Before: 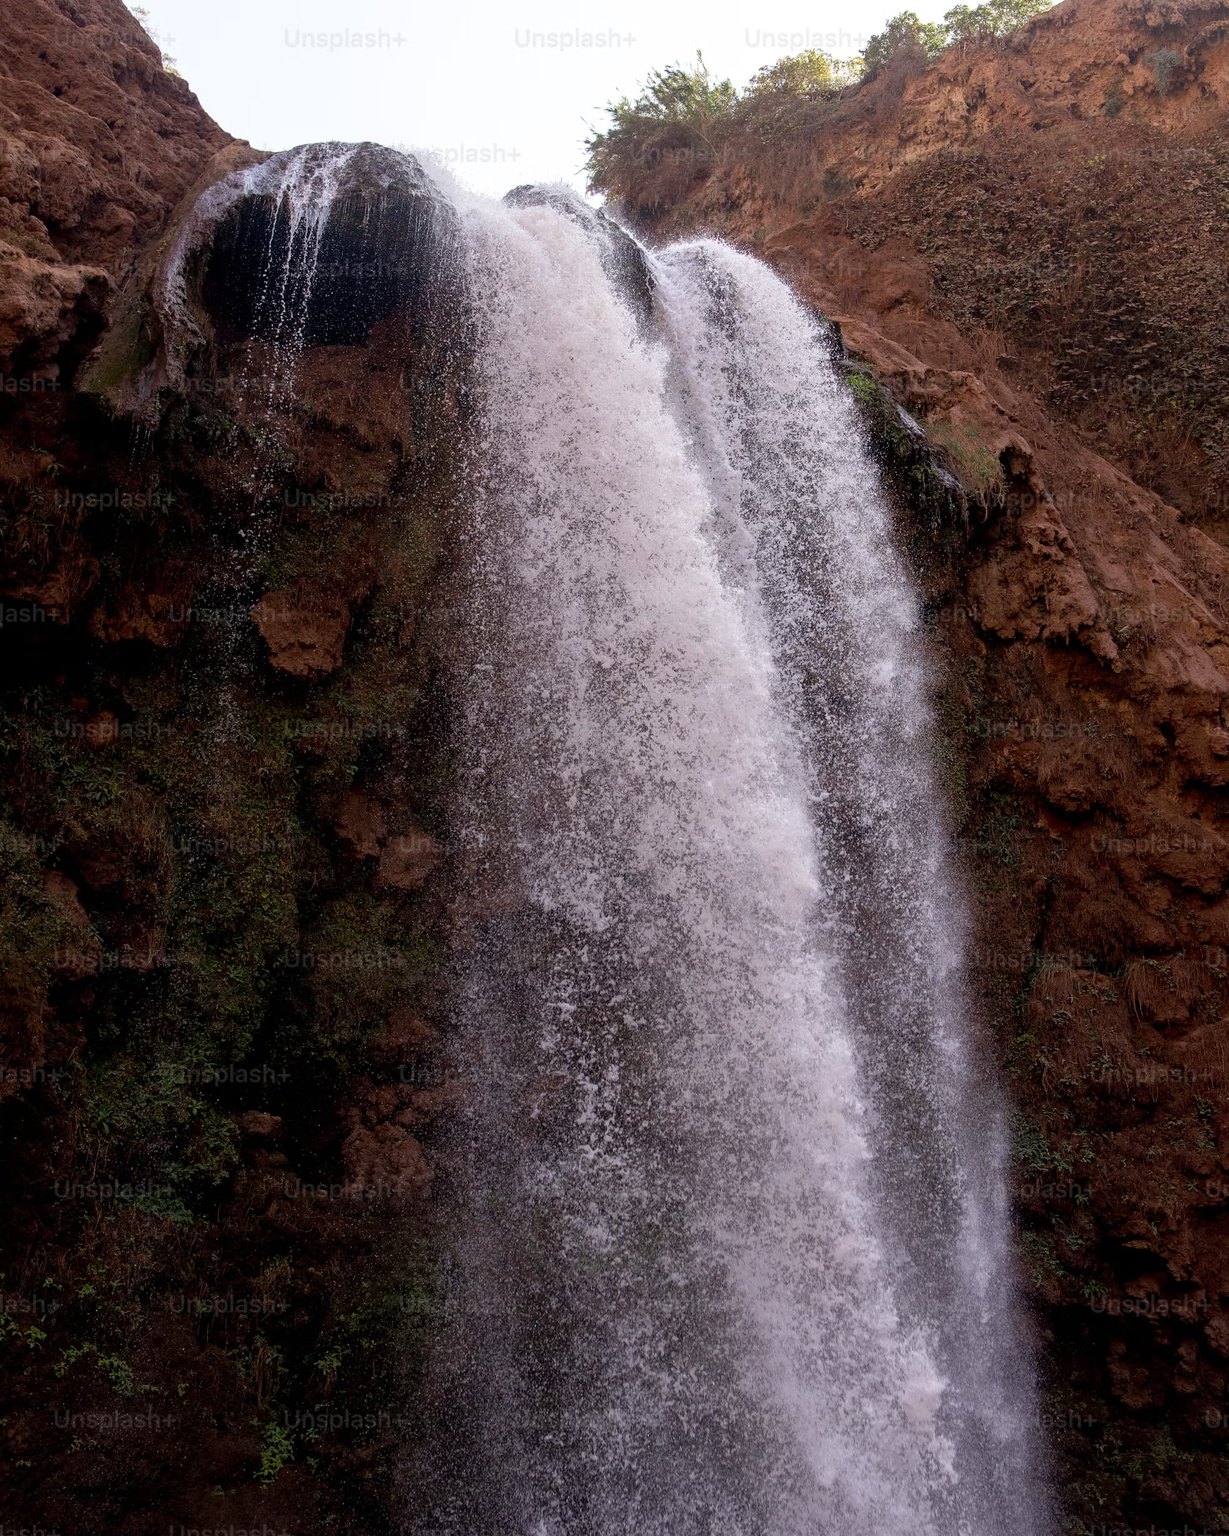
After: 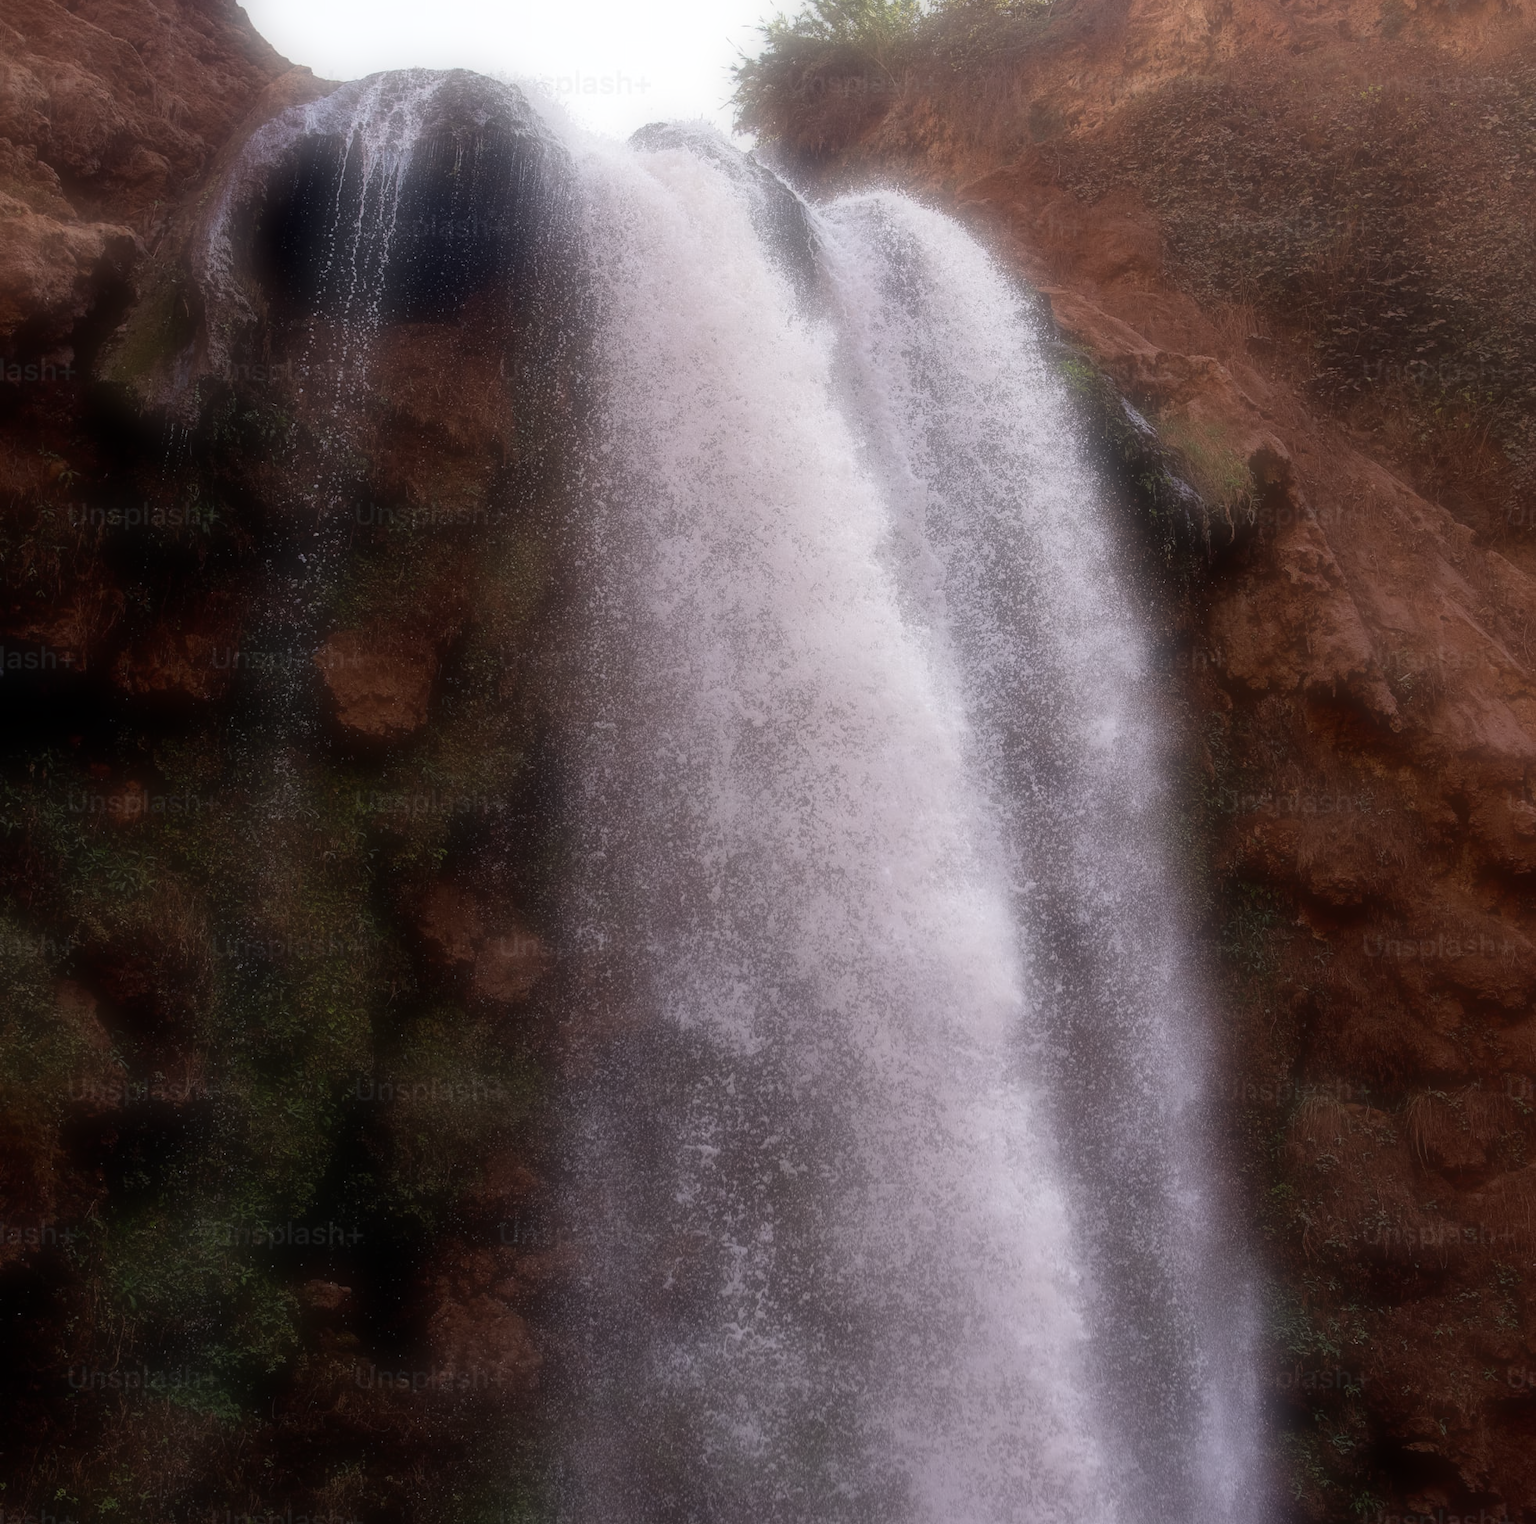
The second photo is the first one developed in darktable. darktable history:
crop and rotate: top 5.667%, bottom 14.937%
soften: on, module defaults
